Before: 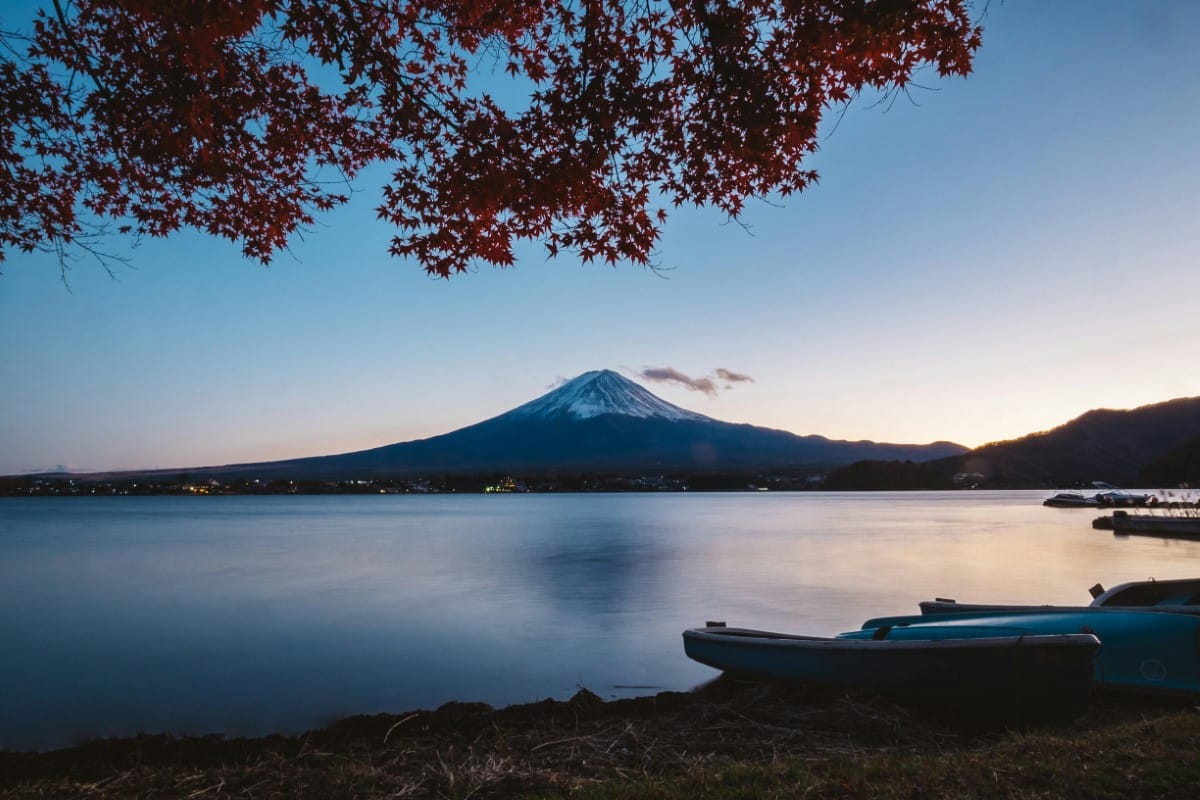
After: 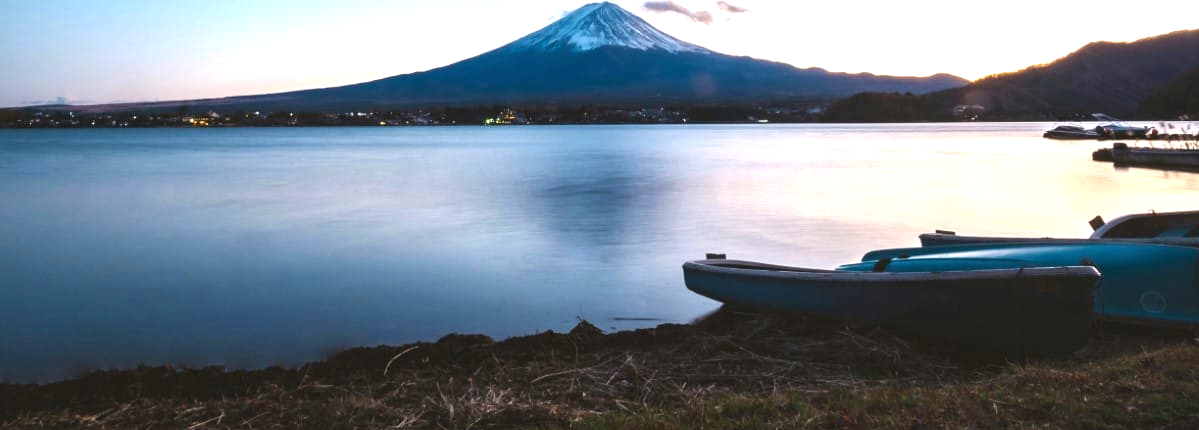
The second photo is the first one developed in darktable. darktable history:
crop and rotate: top 46.237%
tone equalizer: on, module defaults
exposure: black level correction 0, exposure 1.1 EV, compensate highlight preservation false
